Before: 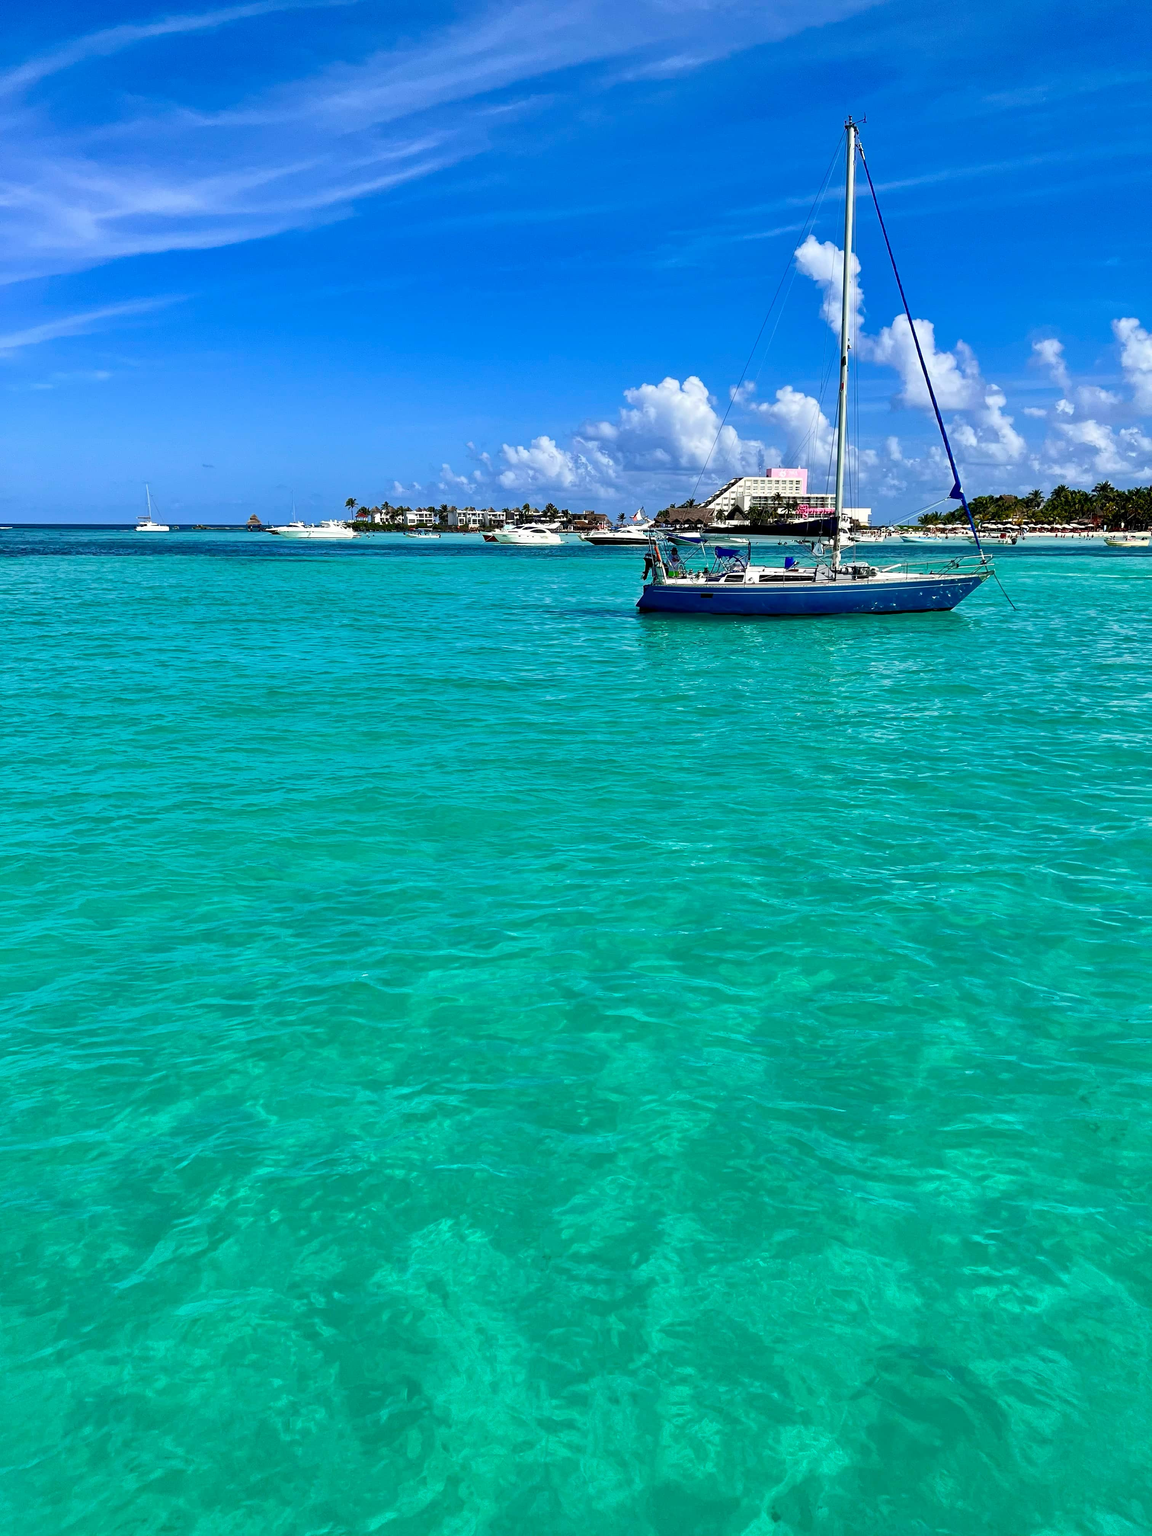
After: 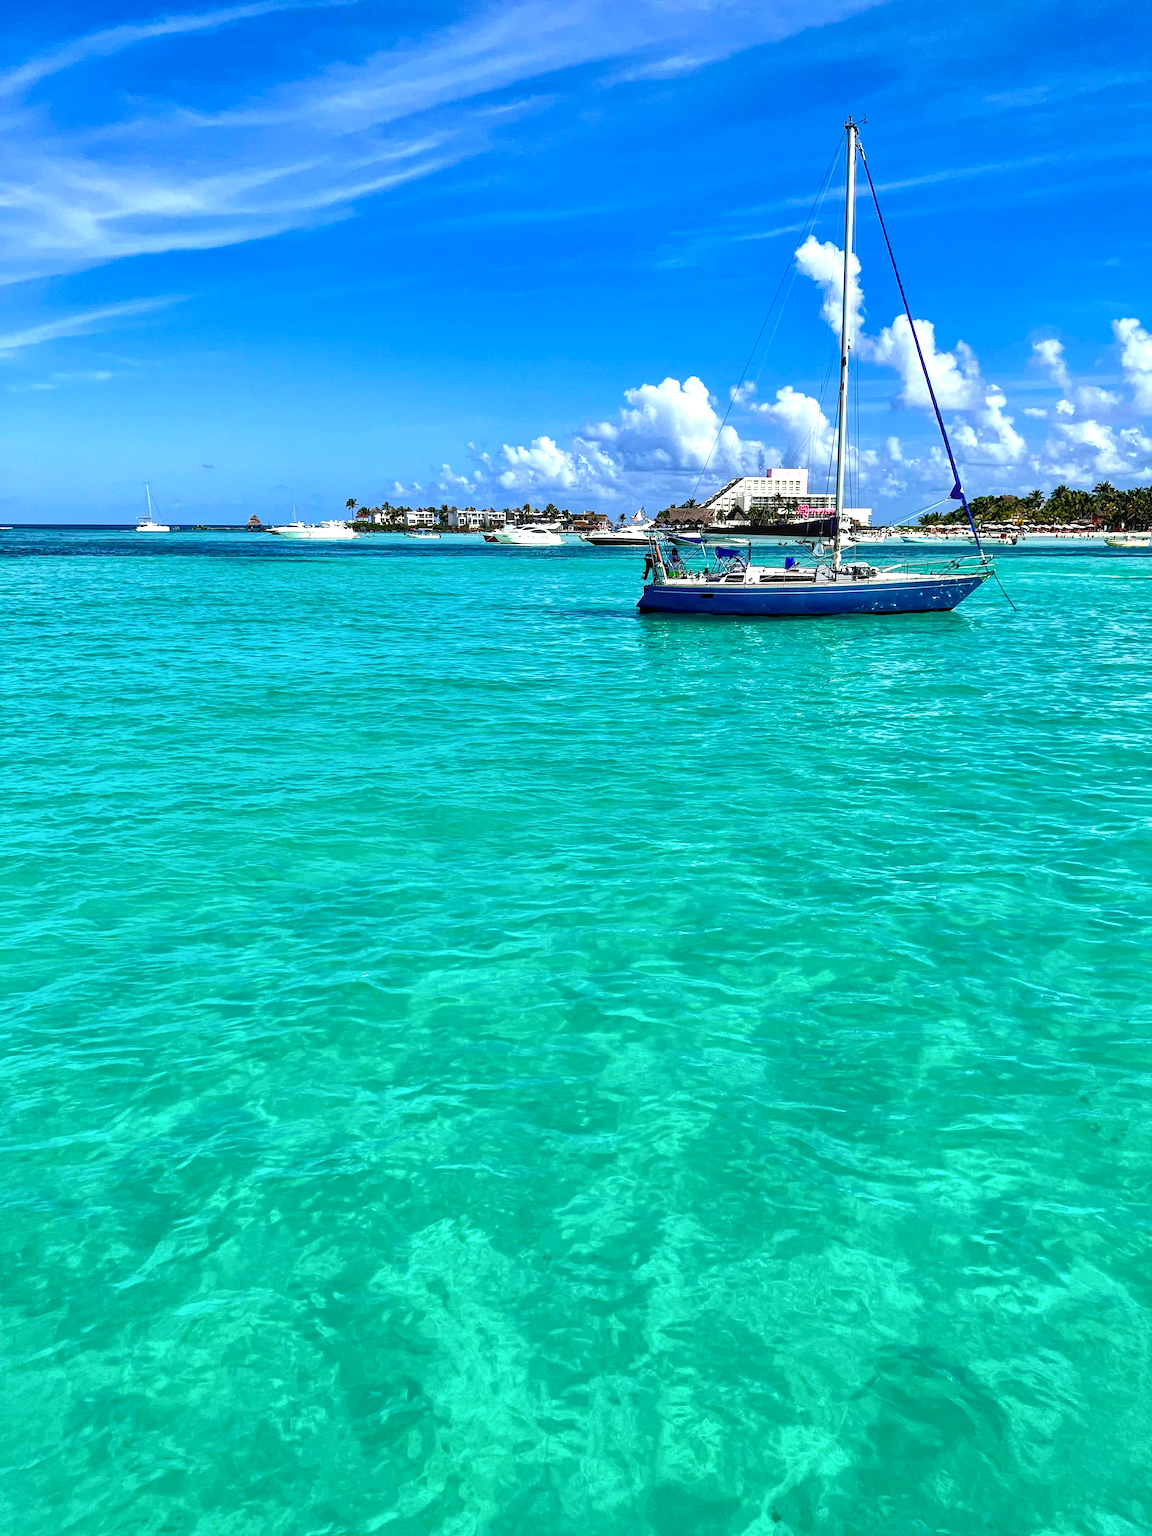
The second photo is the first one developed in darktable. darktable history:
exposure: black level correction 0, exposure 0.5 EV, compensate exposure bias true, compensate highlight preservation false
local contrast: highlights 25%, detail 130%
white balance: red 0.978, blue 0.999
